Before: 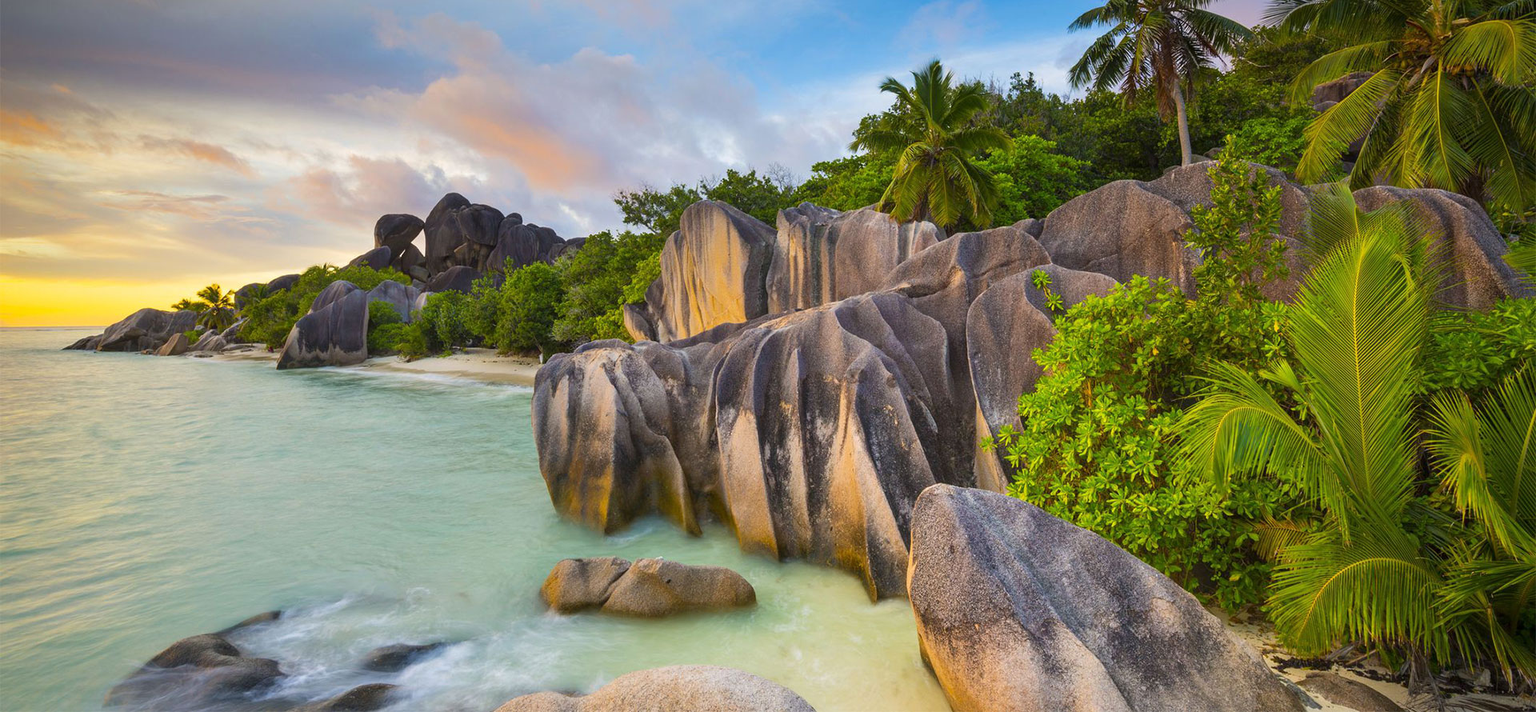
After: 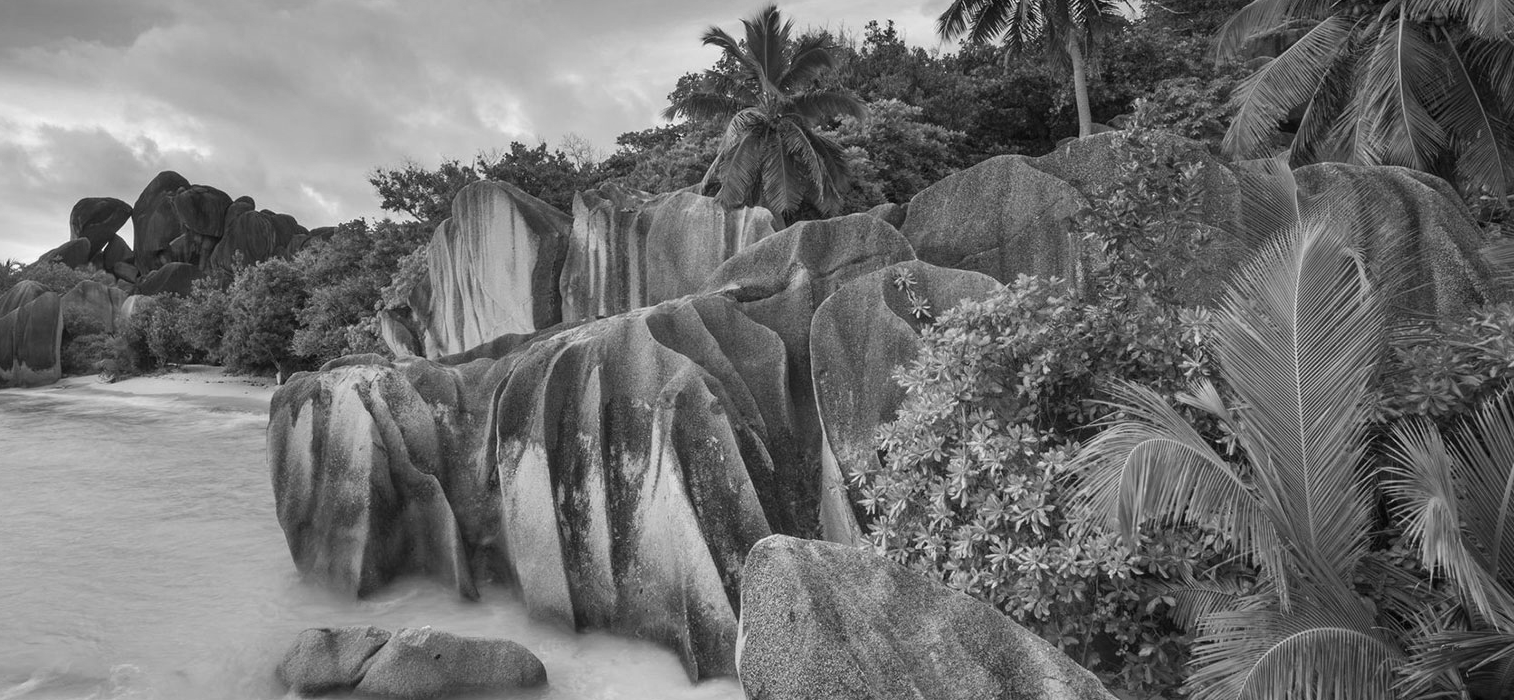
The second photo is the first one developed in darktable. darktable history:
shadows and highlights: shadows 20.91, highlights -35.45, soften with gaussian
contrast brightness saturation: saturation -0.05
monochrome: on, module defaults
crop and rotate: left 20.74%, top 7.912%, right 0.375%, bottom 13.378%
